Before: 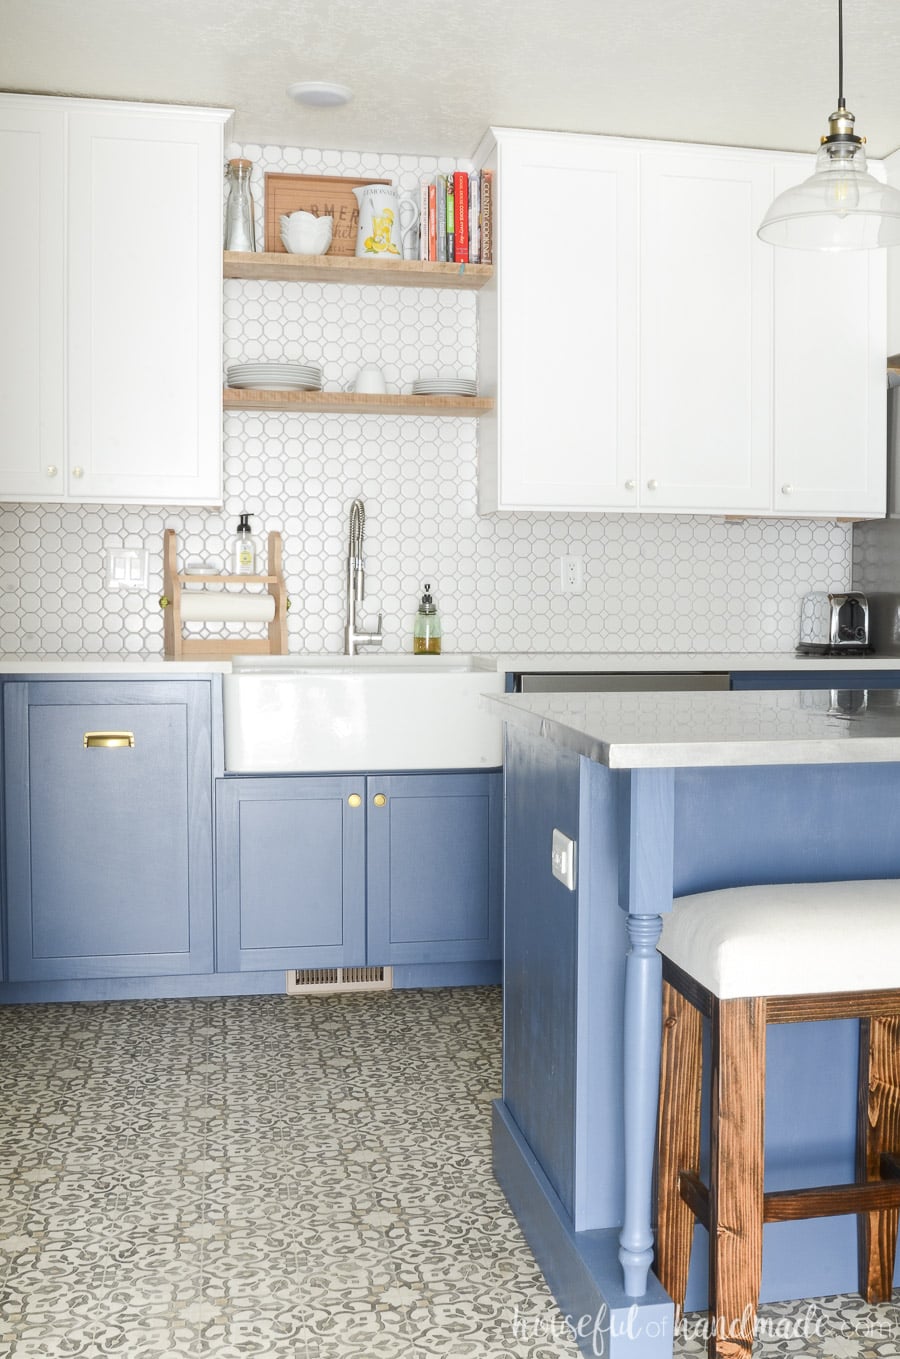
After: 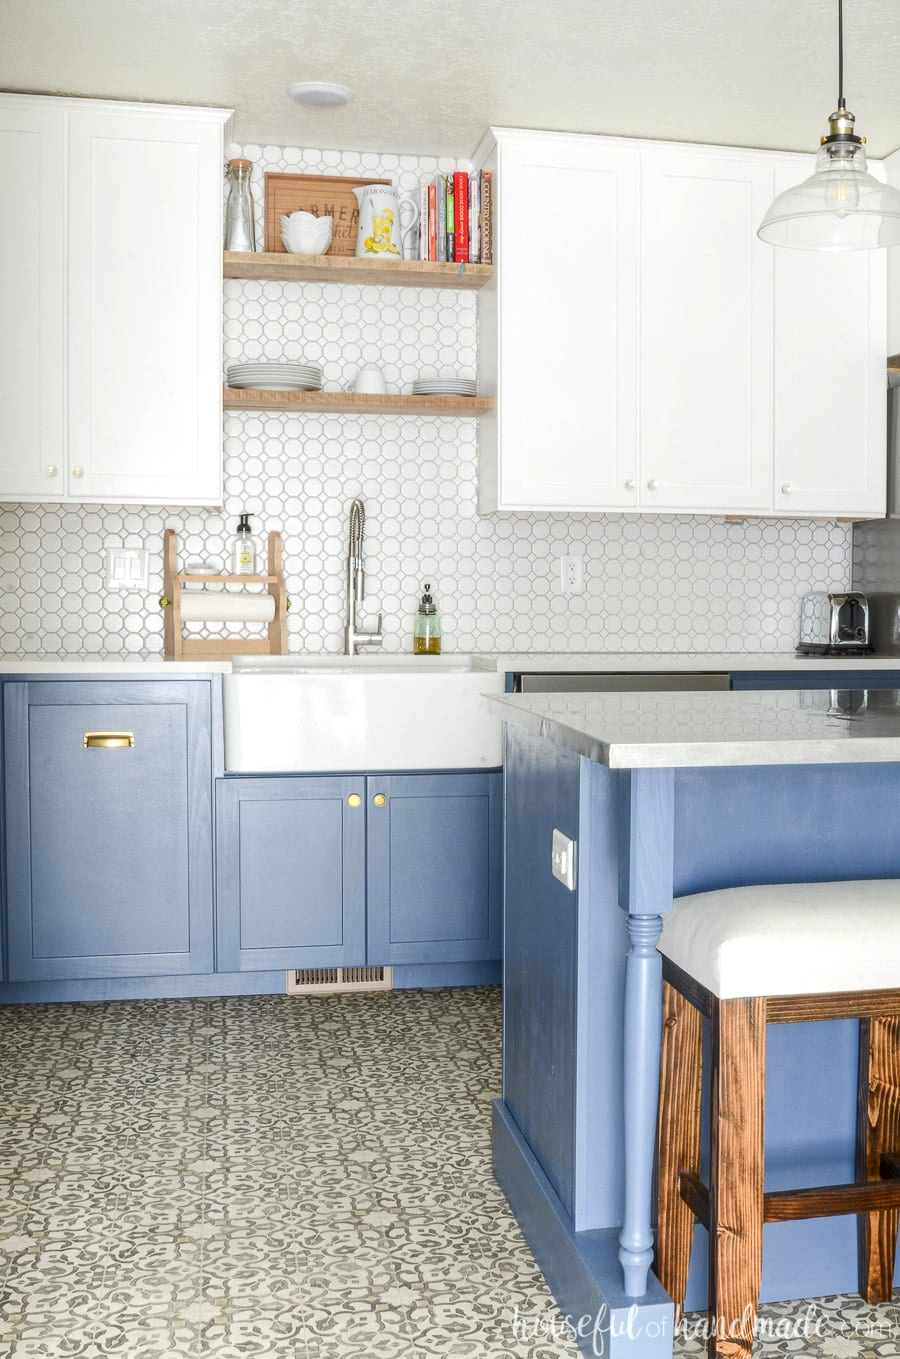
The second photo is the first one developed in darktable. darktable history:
local contrast: on, module defaults
color correction: saturation 1.11
